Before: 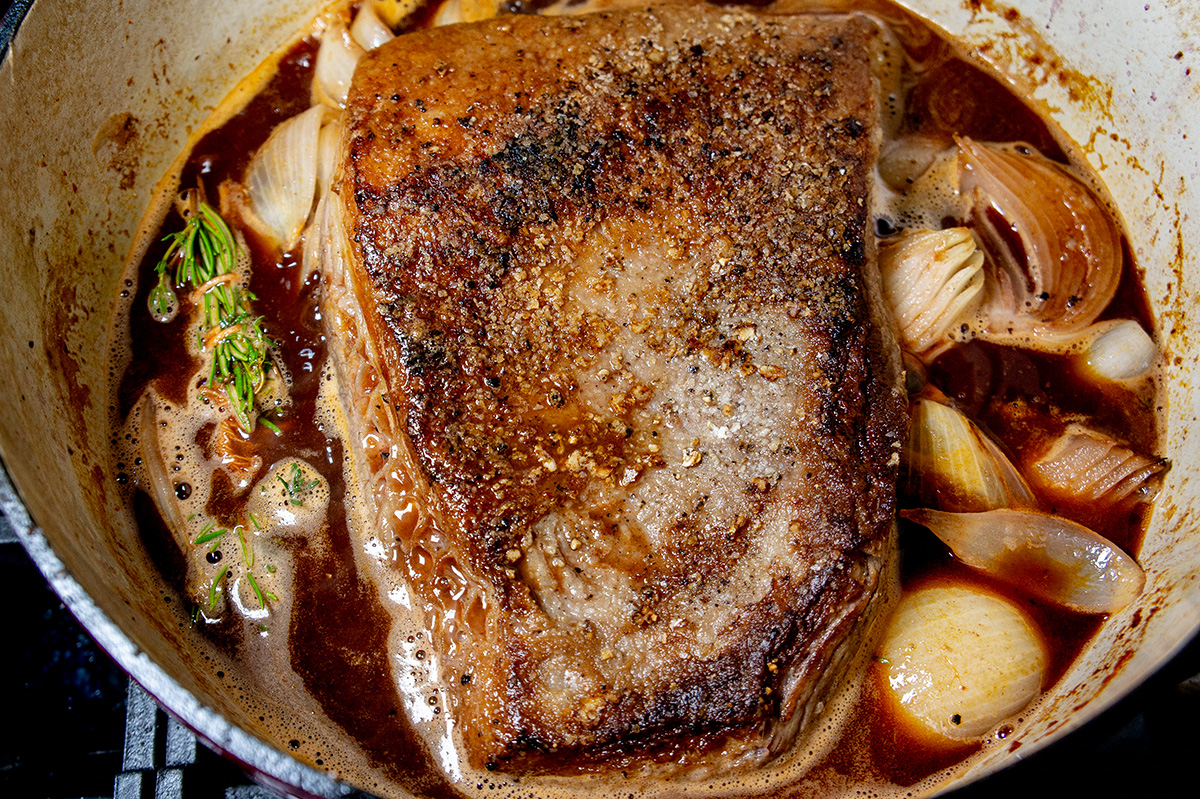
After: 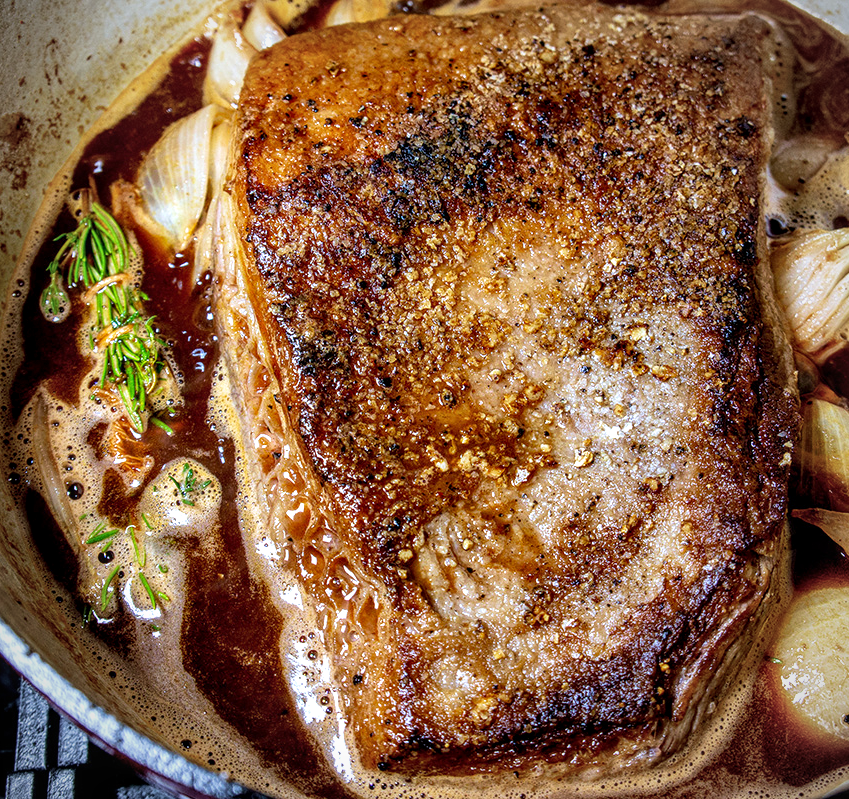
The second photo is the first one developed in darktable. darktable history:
crop and rotate: left 9.061%, right 20.142%
velvia: strength 45%
exposure: exposure 0.4 EV, compensate highlight preservation false
white balance: red 0.931, blue 1.11
vignetting: fall-off radius 60.92%
local contrast: on, module defaults
